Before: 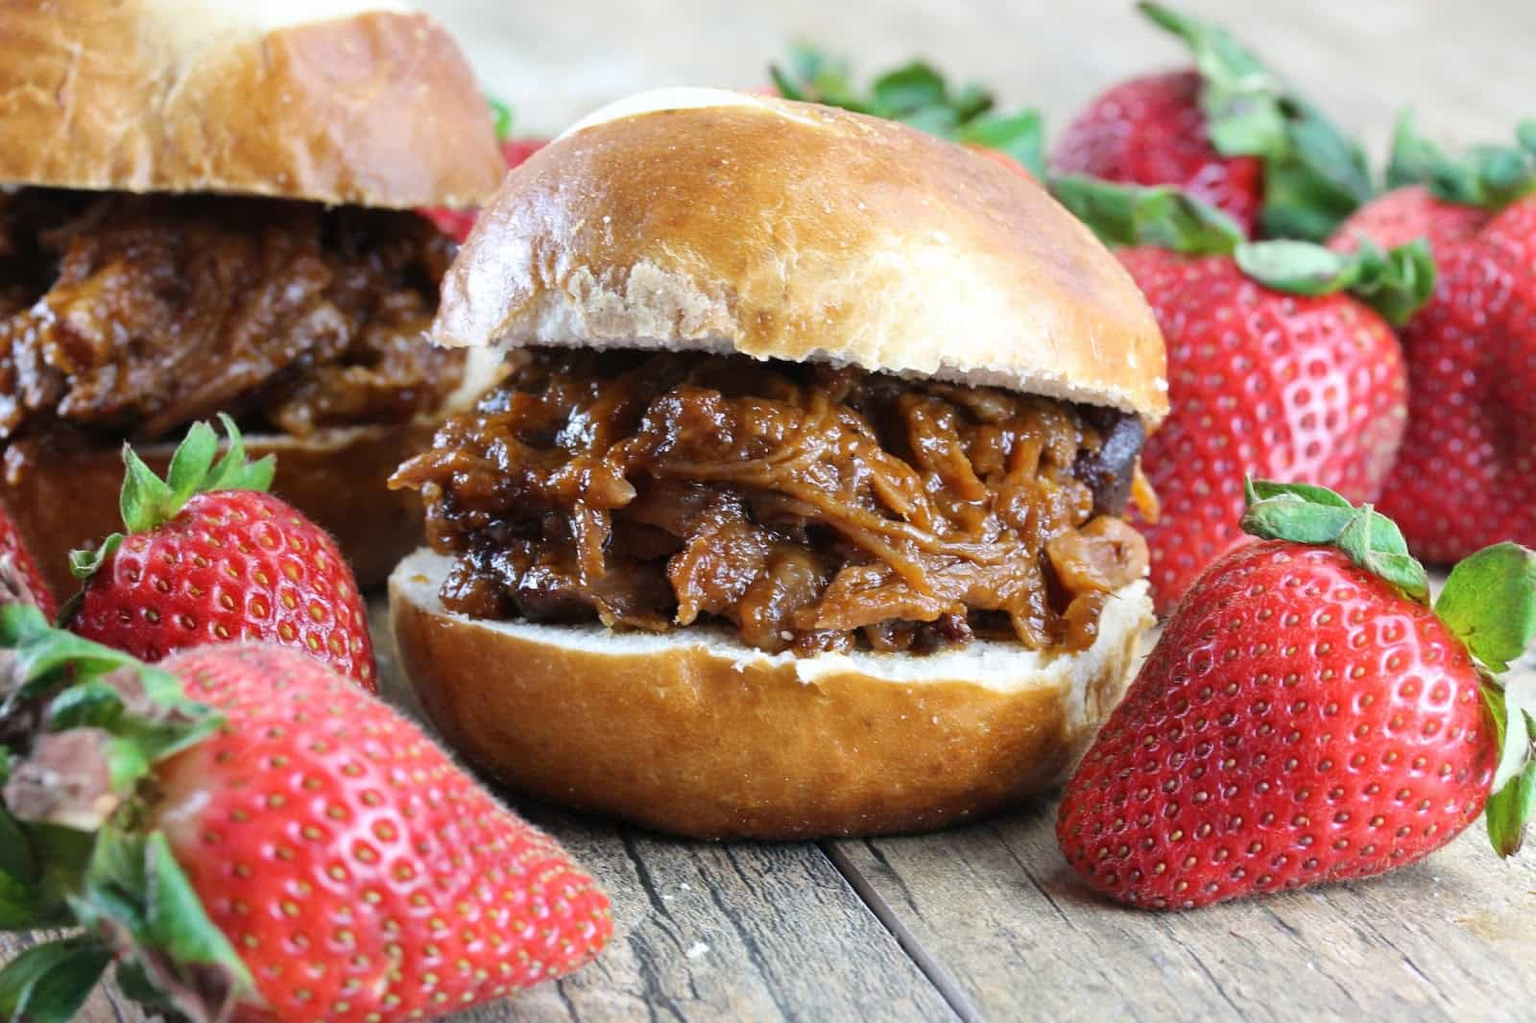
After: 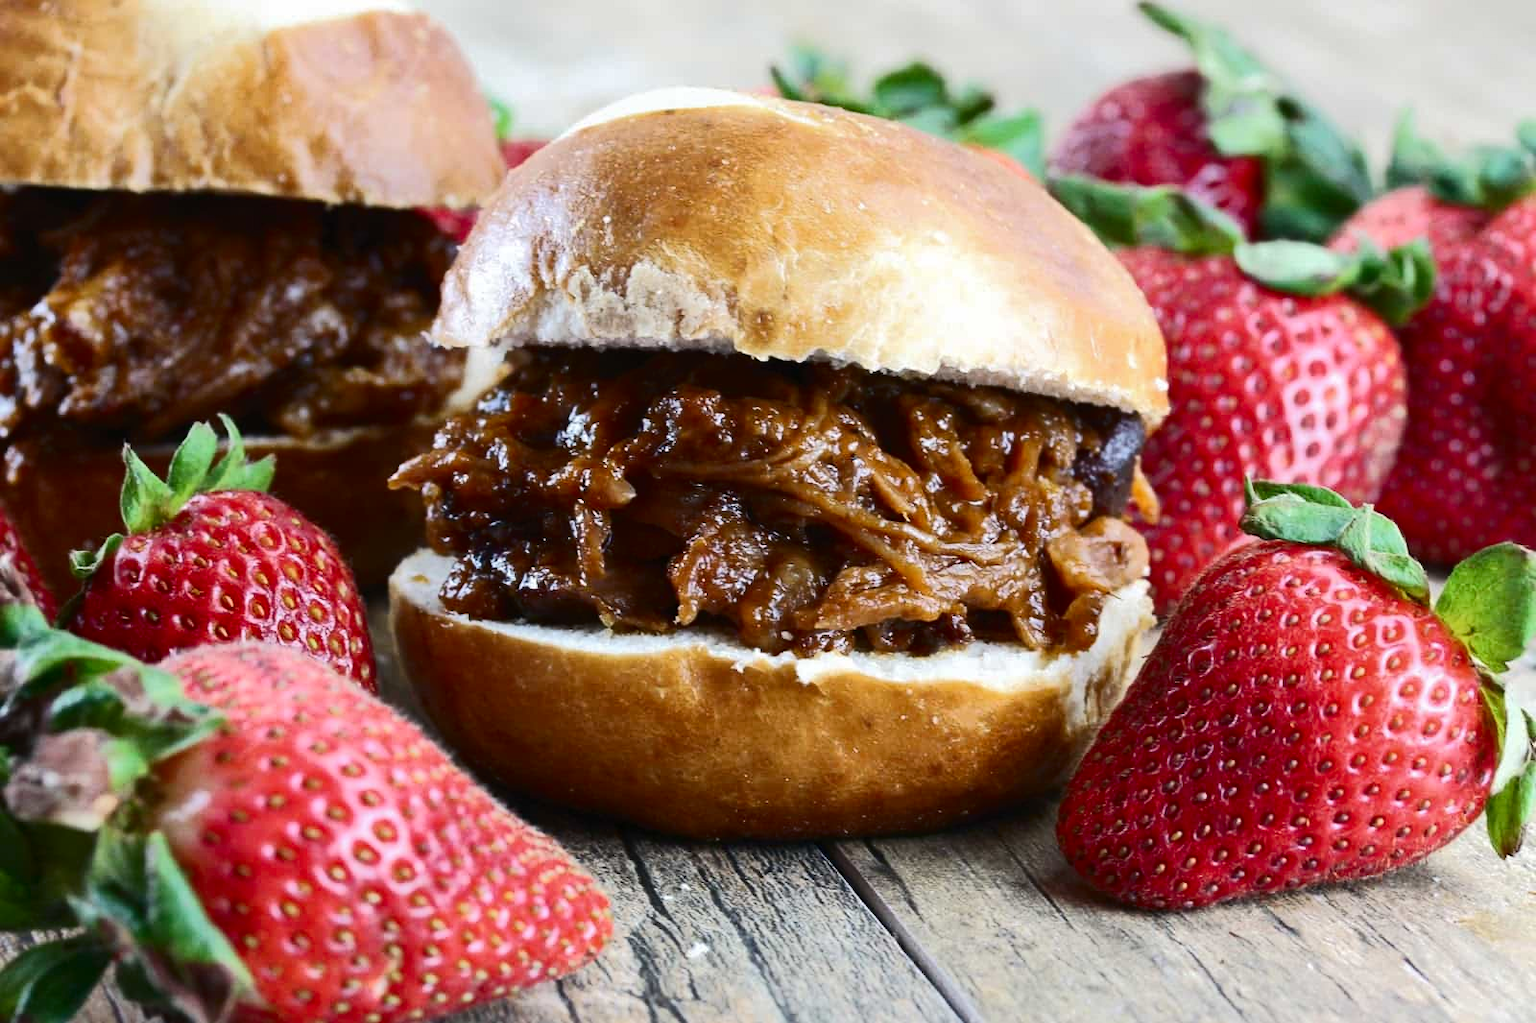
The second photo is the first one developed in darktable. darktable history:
tone curve: curves: ch0 [(0, 0) (0.003, 0.006) (0.011, 0.011) (0.025, 0.02) (0.044, 0.032) (0.069, 0.035) (0.1, 0.046) (0.136, 0.063) (0.177, 0.089) (0.224, 0.12) (0.277, 0.16) (0.335, 0.206) (0.399, 0.268) (0.468, 0.359) (0.543, 0.466) (0.623, 0.582) (0.709, 0.722) (0.801, 0.808) (0.898, 0.886) (1, 1)], color space Lab, independent channels, preserve colors none
